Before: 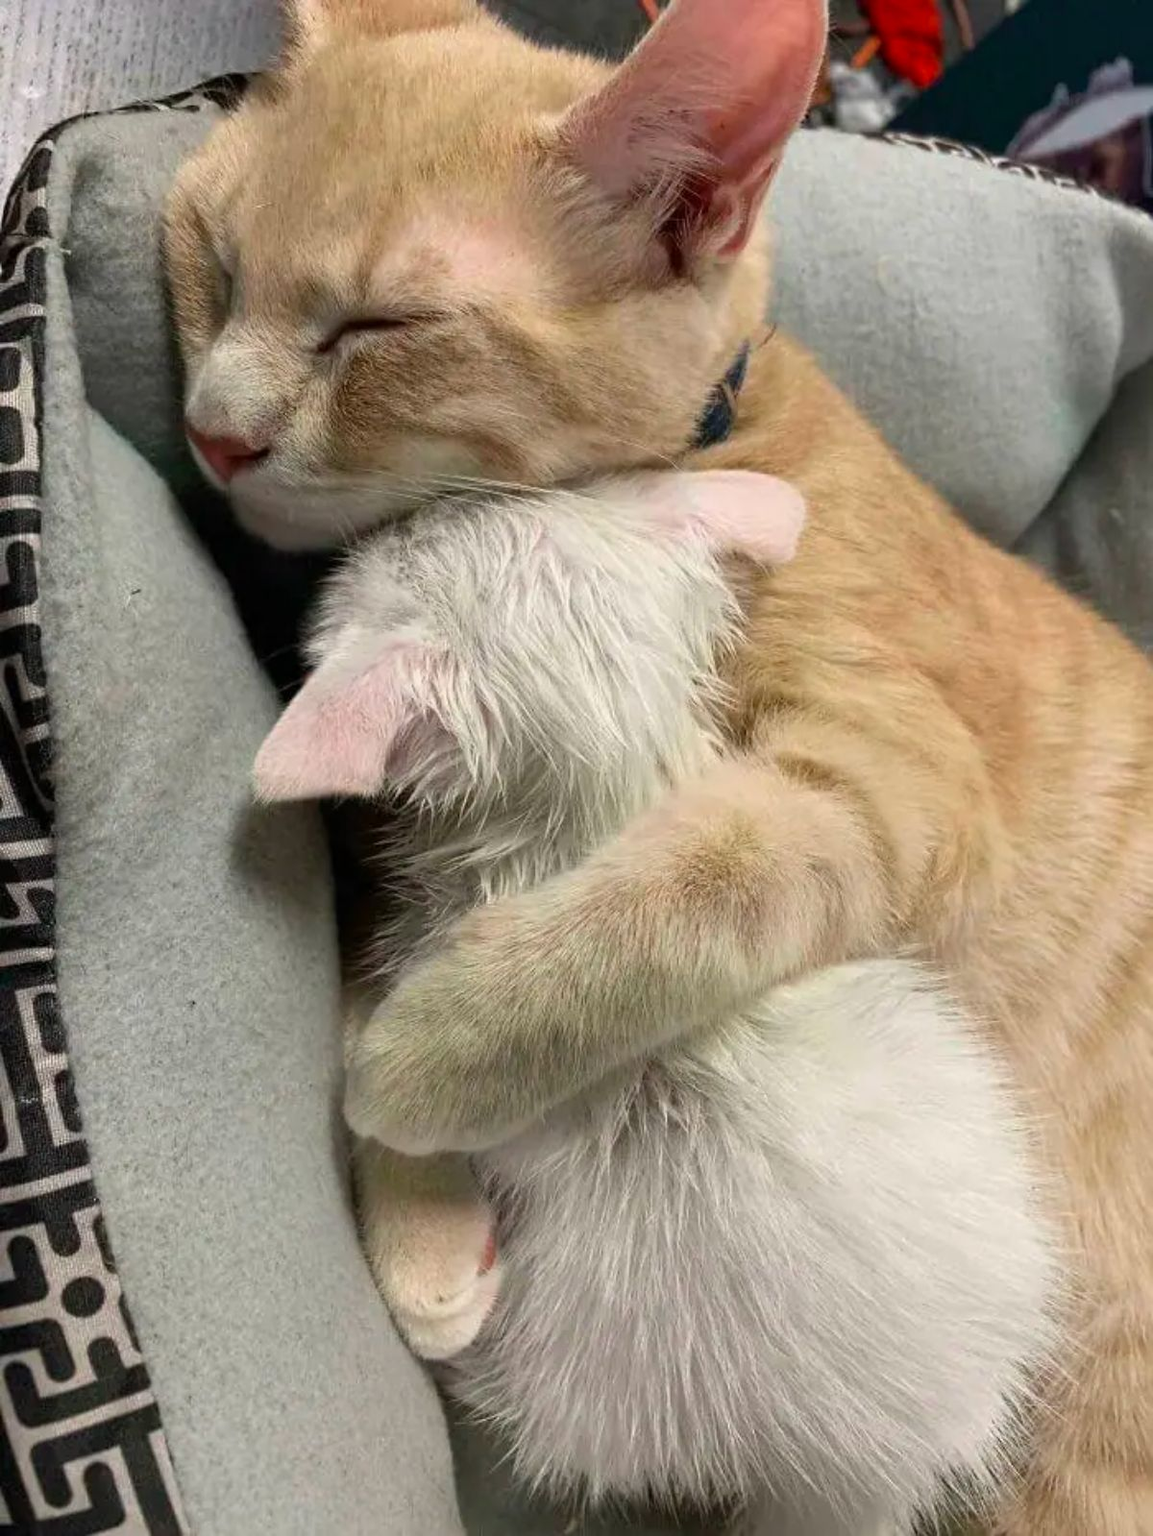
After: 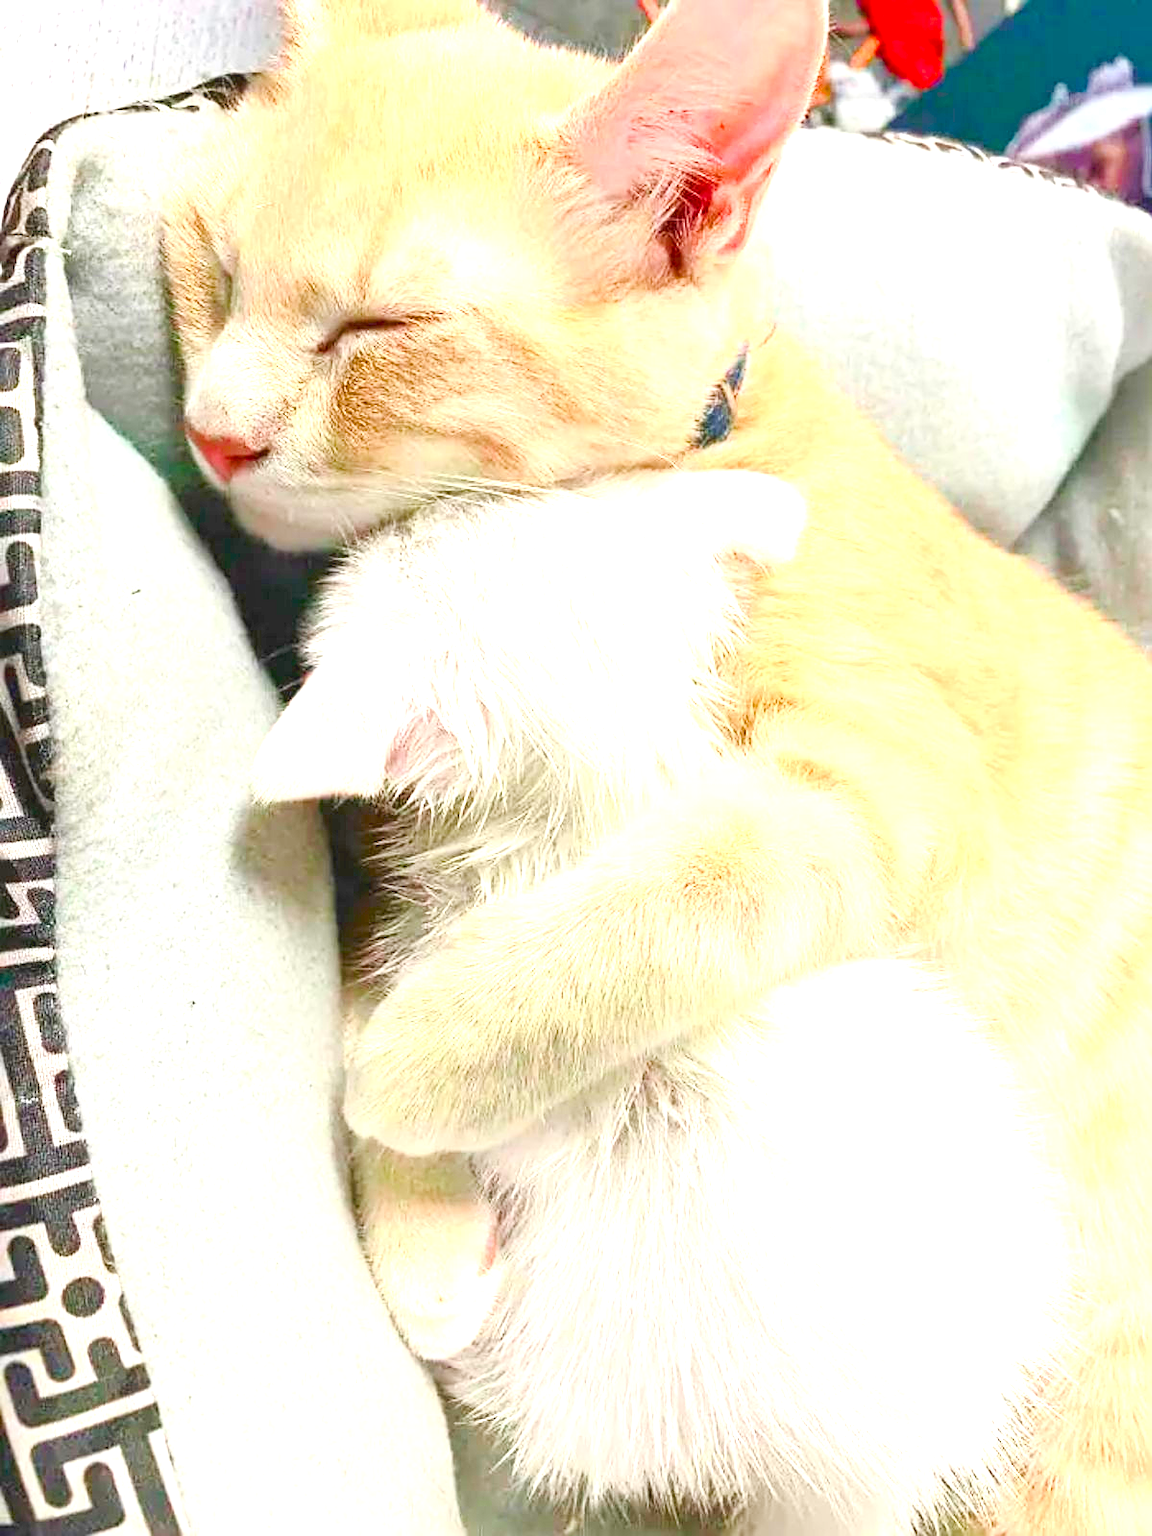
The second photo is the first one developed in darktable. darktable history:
exposure: black level correction 0, exposure 1.928 EV, compensate highlight preservation false
contrast brightness saturation: contrast 0.203, brightness 0.157, saturation 0.228
color balance rgb: global offset › luminance 0.784%, perceptual saturation grading › global saturation 0.427%, perceptual saturation grading › highlights -17.182%, perceptual saturation grading › mid-tones 32.995%, perceptual saturation grading › shadows 50.525%
sharpen: on, module defaults
tone equalizer: -7 EV 0.15 EV, -6 EV 0.583 EV, -5 EV 1.18 EV, -4 EV 1.36 EV, -3 EV 1.16 EV, -2 EV 0.6 EV, -1 EV 0.154 EV, smoothing diameter 24.92%, edges refinement/feathering 9.39, preserve details guided filter
